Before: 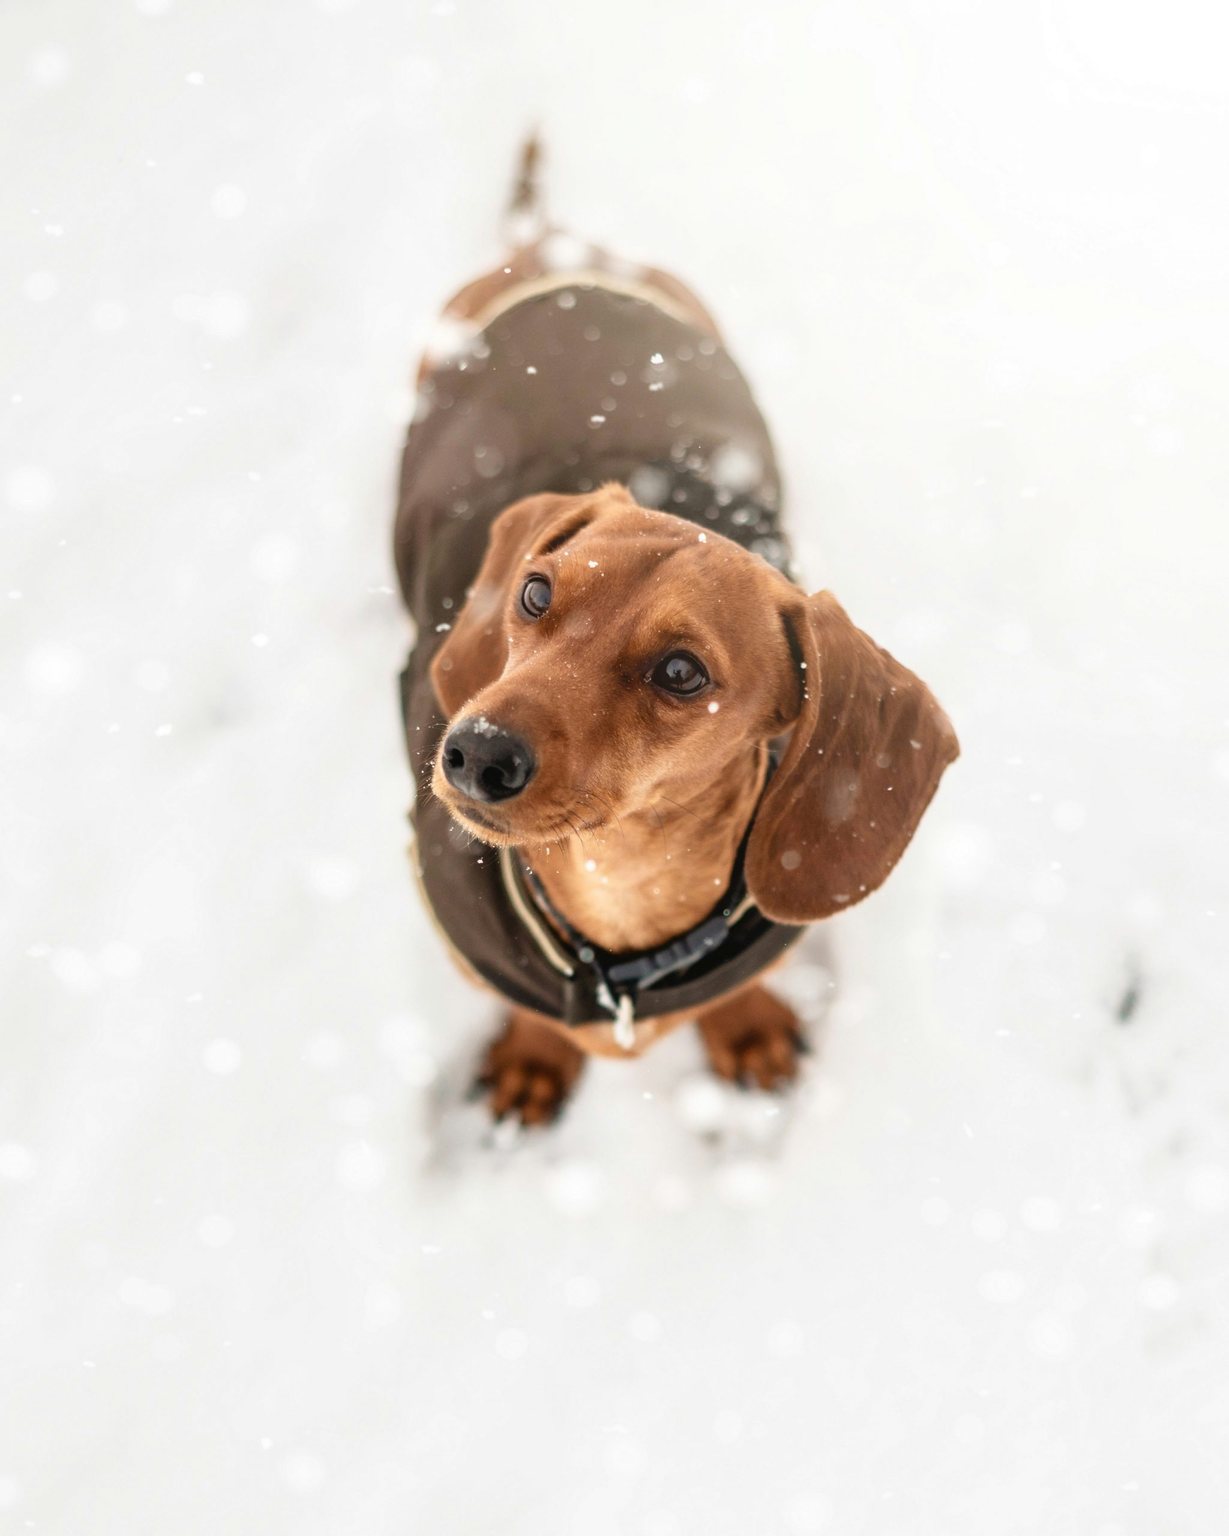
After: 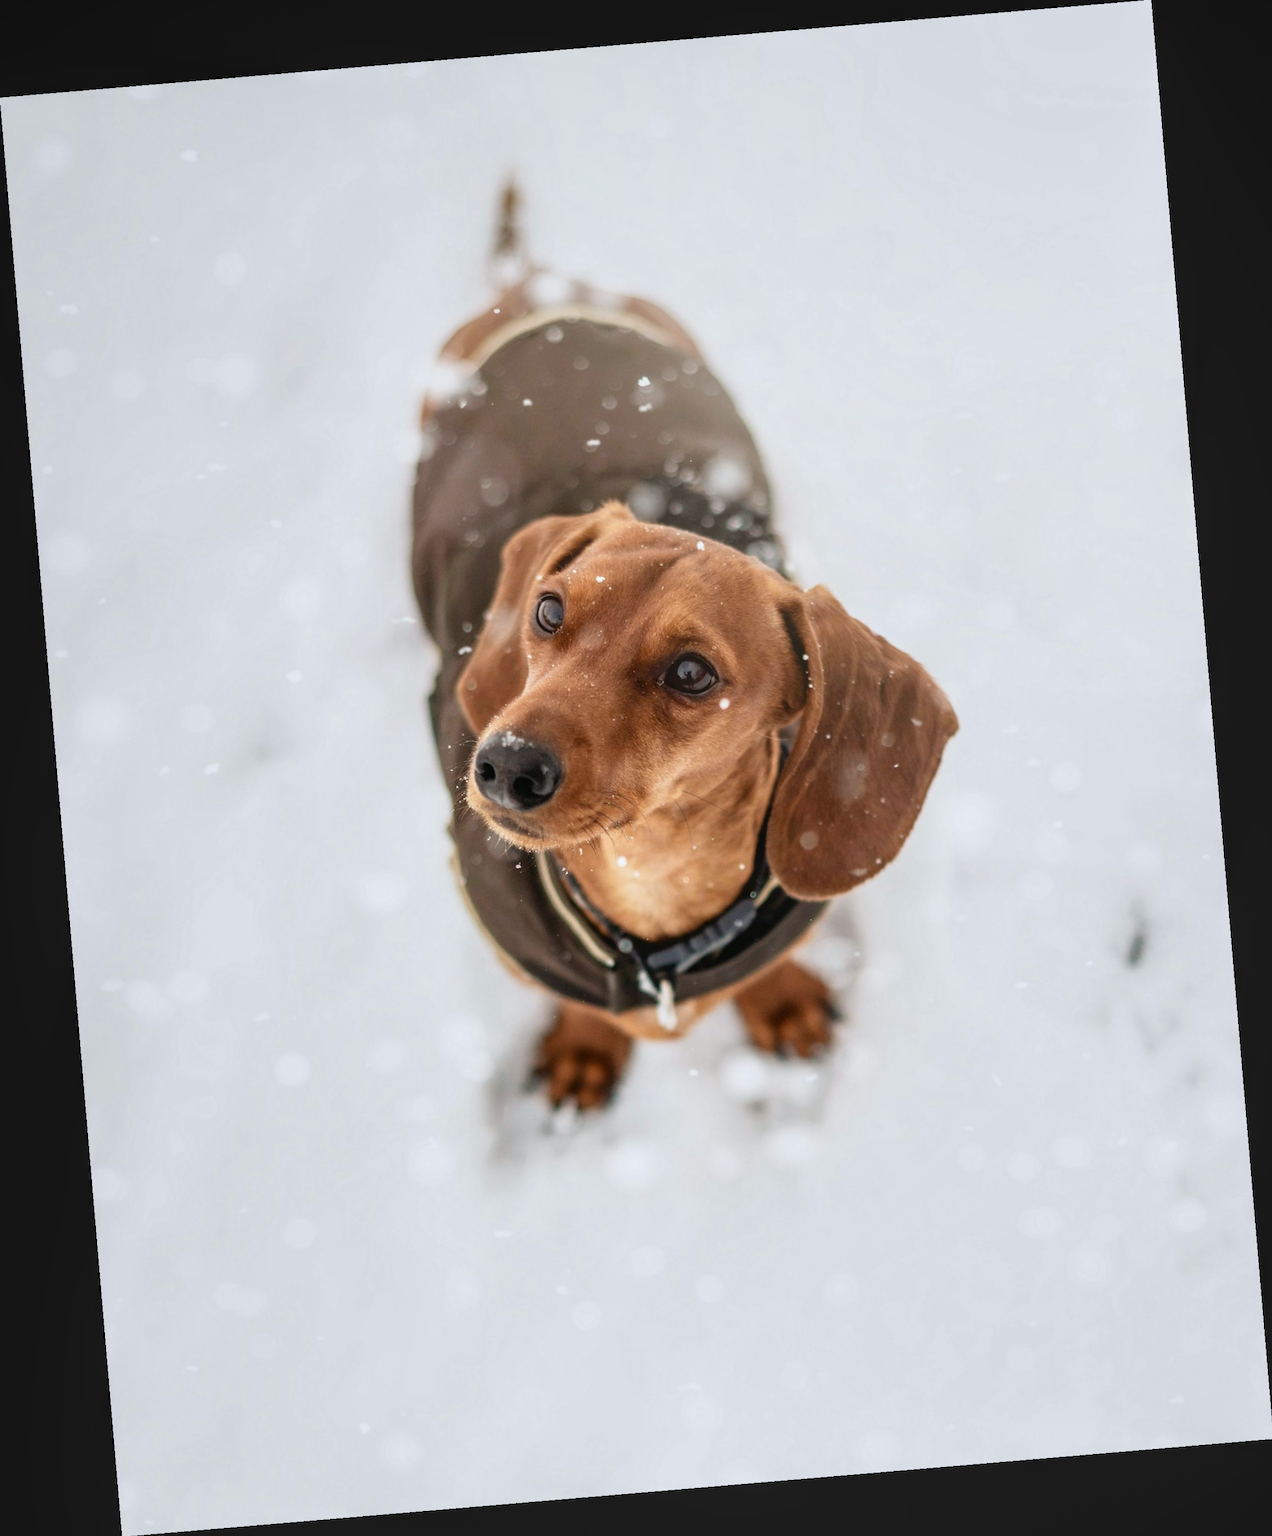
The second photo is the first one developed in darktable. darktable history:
local contrast: detail 110%
white balance: red 0.98, blue 1.034
rotate and perspective: rotation -4.86°, automatic cropping off
